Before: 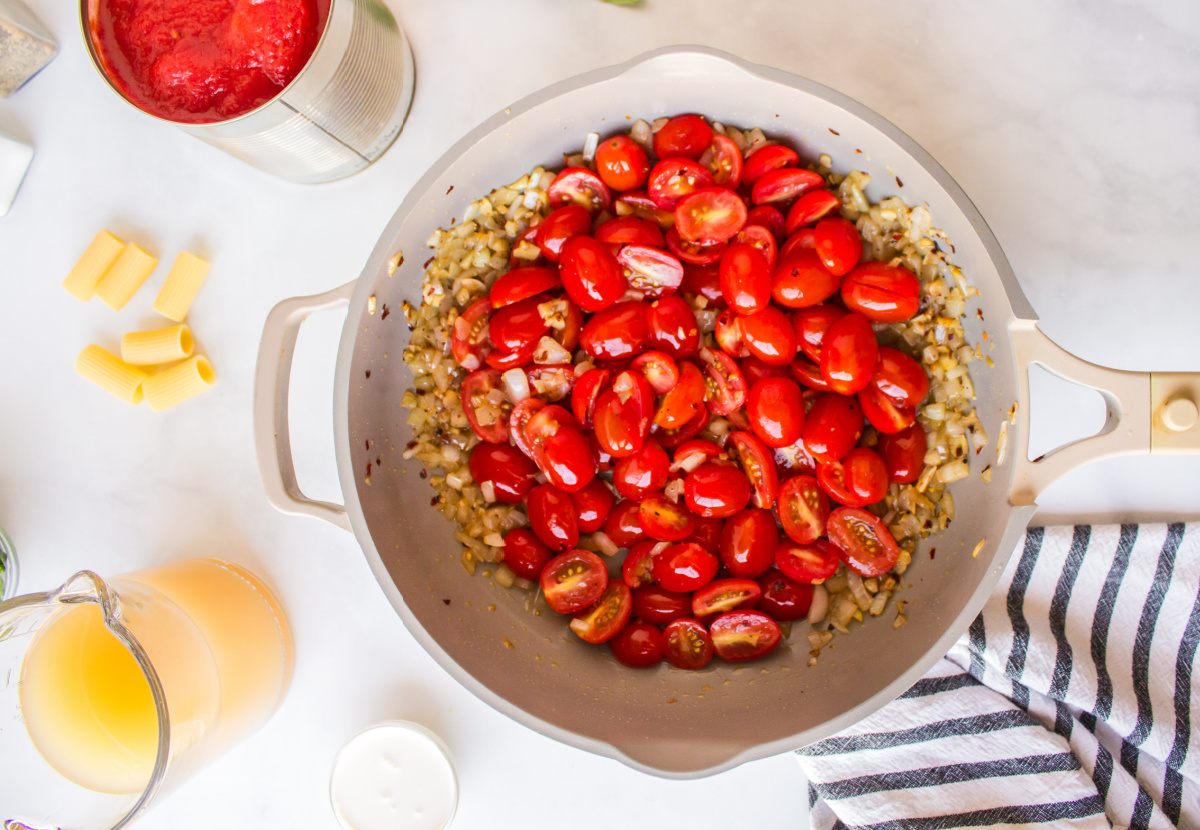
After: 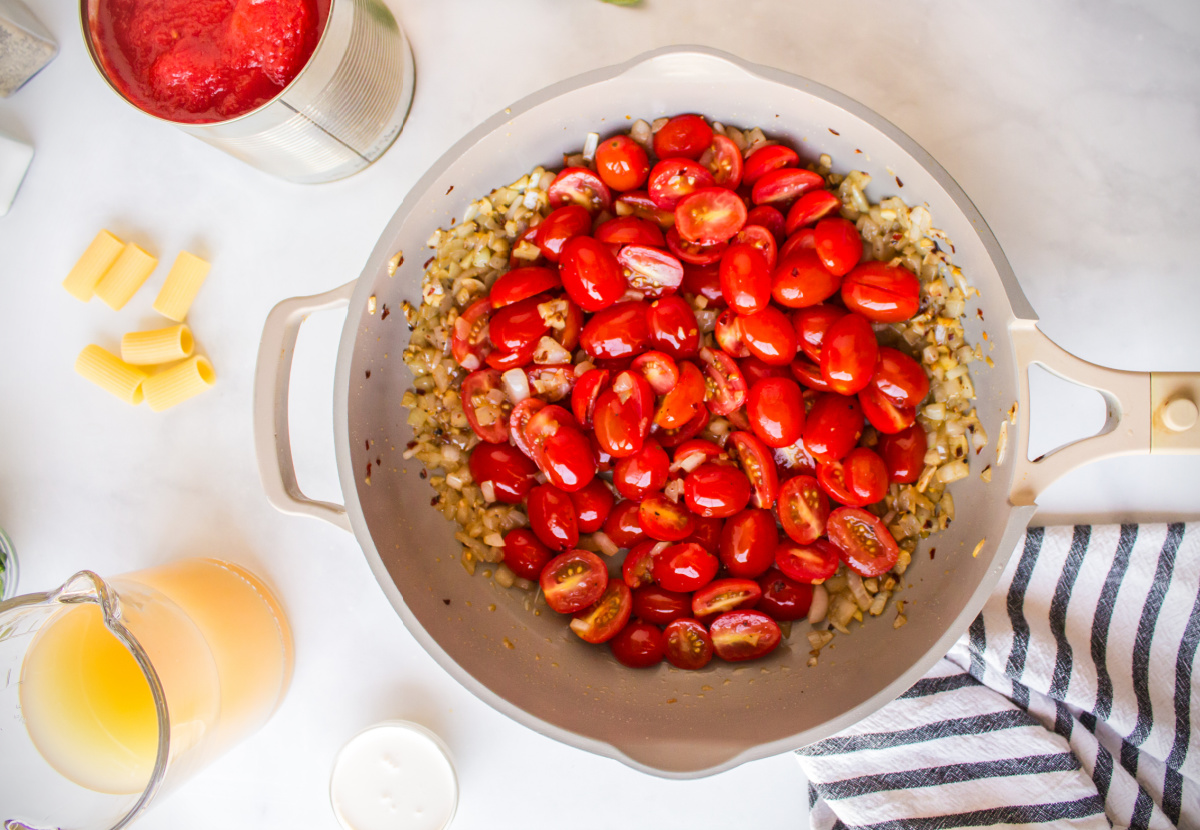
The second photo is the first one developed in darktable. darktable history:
vignetting: fall-off start 92.6%, brightness -0.52, saturation -0.51, center (-0.012, 0)
